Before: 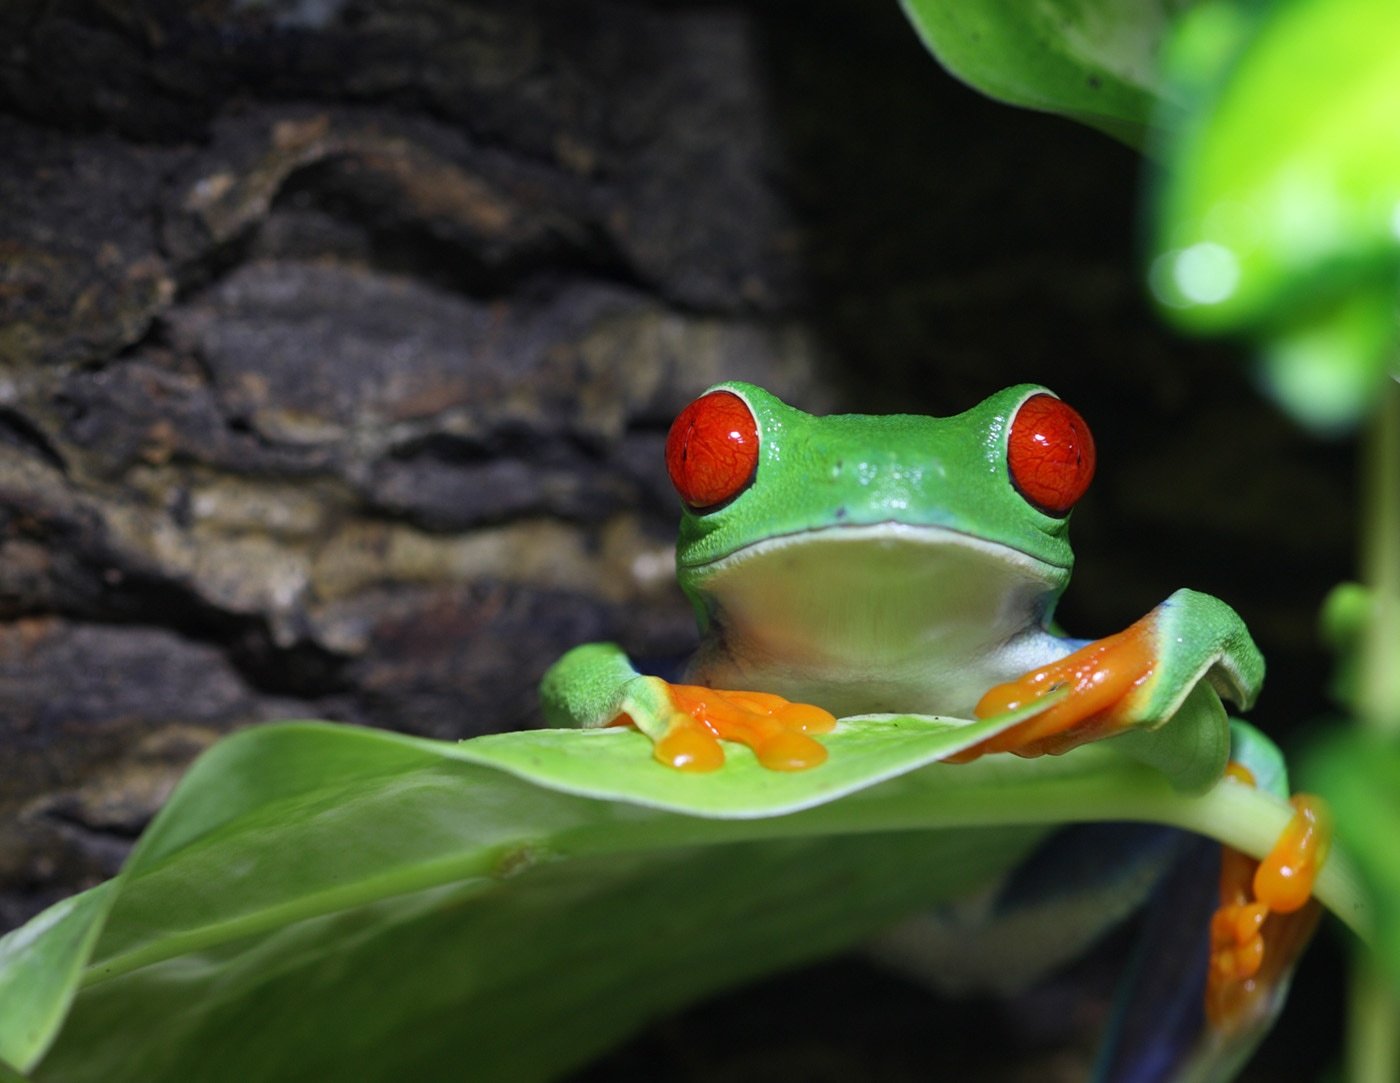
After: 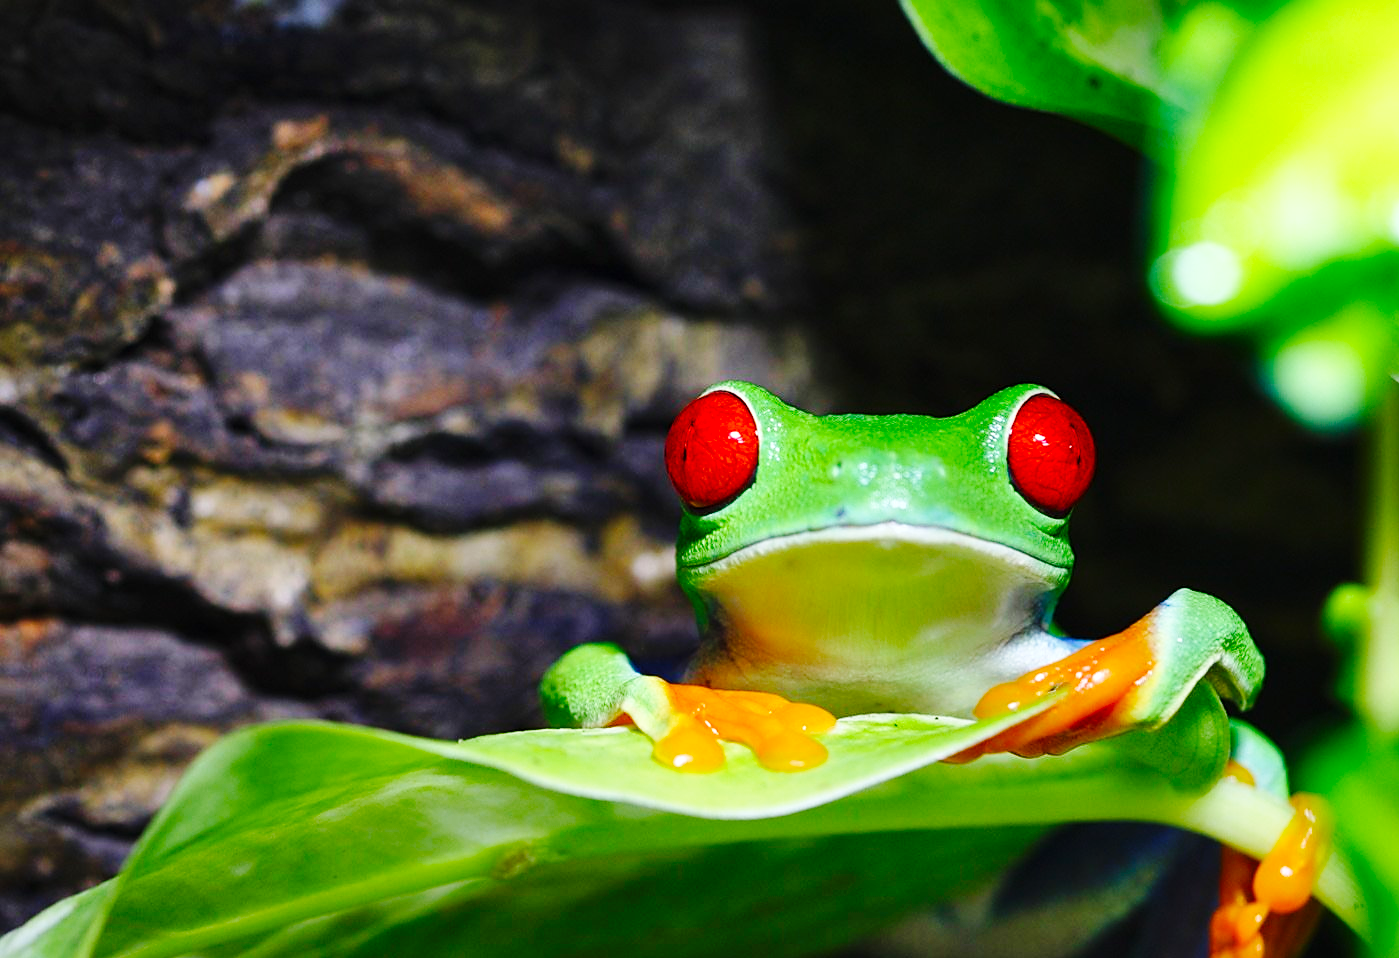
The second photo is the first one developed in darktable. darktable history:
color balance rgb: perceptual saturation grading › global saturation 35%, perceptual saturation grading › highlights -30%, perceptual saturation grading › shadows 35%, perceptual brilliance grading › global brilliance 3%, perceptual brilliance grading › highlights -3%, perceptual brilliance grading › shadows 3%
sharpen: radius 1.864, amount 0.398, threshold 1.271
shadows and highlights: shadows 37.27, highlights -28.18, soften with gaussian
base curve: curves: ch0 [(0, 0) (0.036, 0.025) (0.121, 0.166) (0.206, 0.329) (0.605, 0.79) (1, 1)], preserve colors none
local contrast: mode bilateral grid, contrast 10, coarseness 25, detail 110%, midtone range 0.2
crop and rotate: top 0%, bottom 11.49%
exposure: black level correction 0, exposure 0.2 EV, compensate exposure bias true, compensate highlight preservation false
